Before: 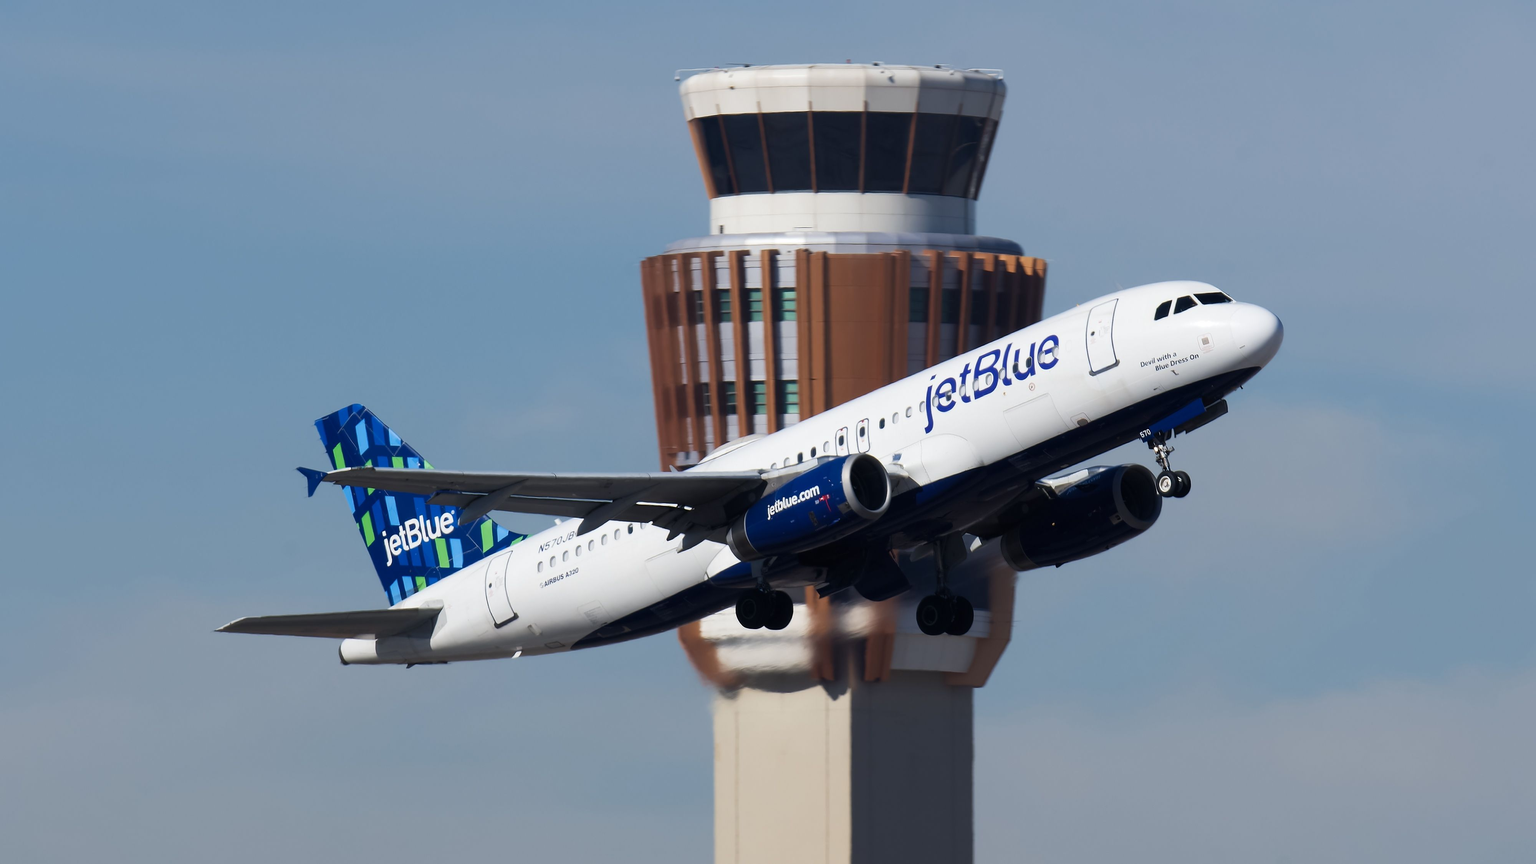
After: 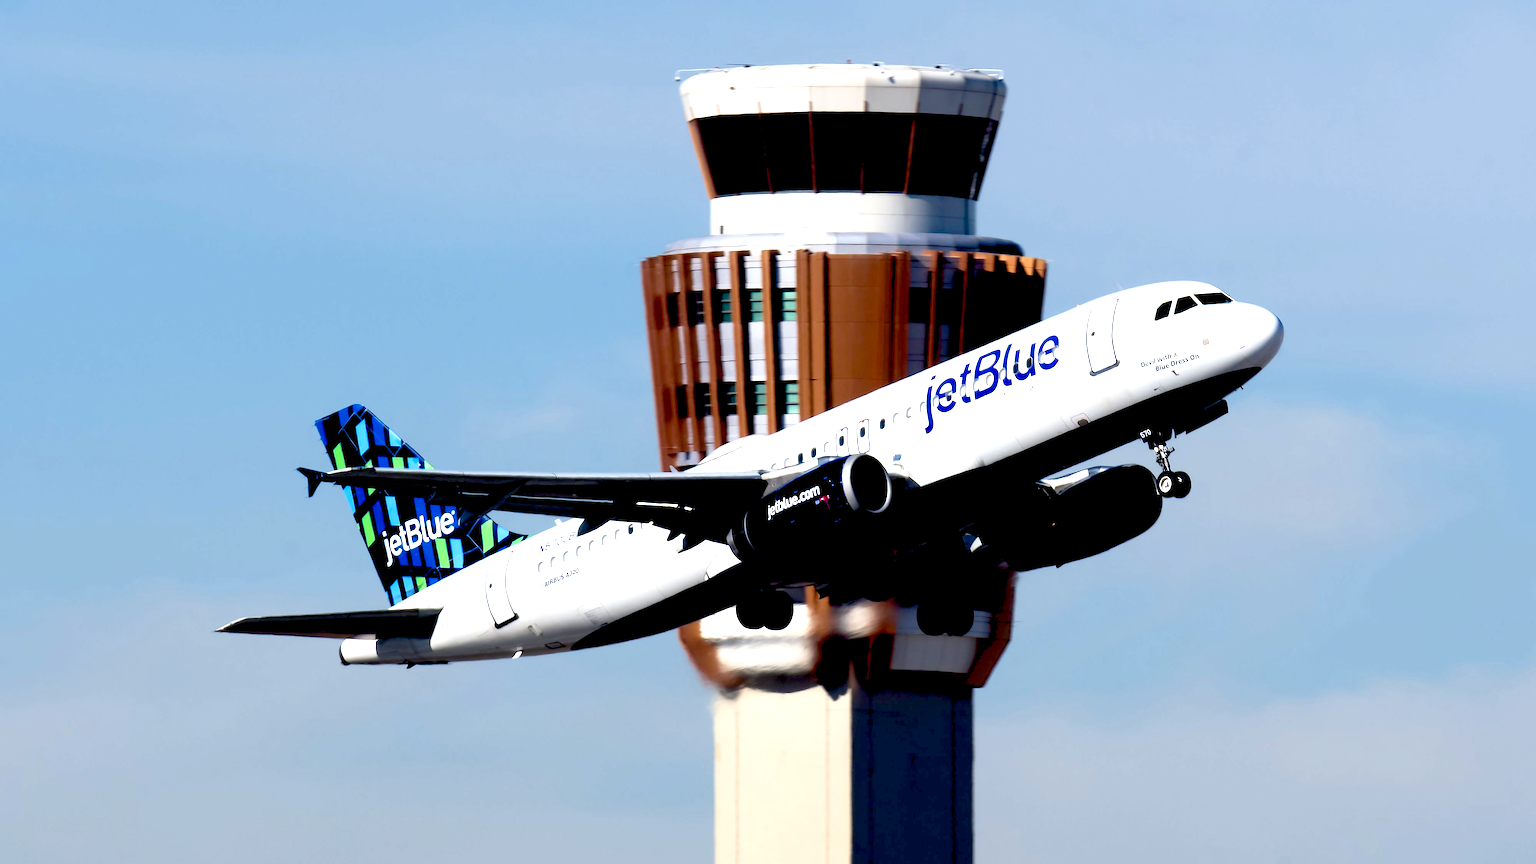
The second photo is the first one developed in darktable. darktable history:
exposure: black level correction 0.035, exposure 0.901 EV, compensate highlight preservation false
